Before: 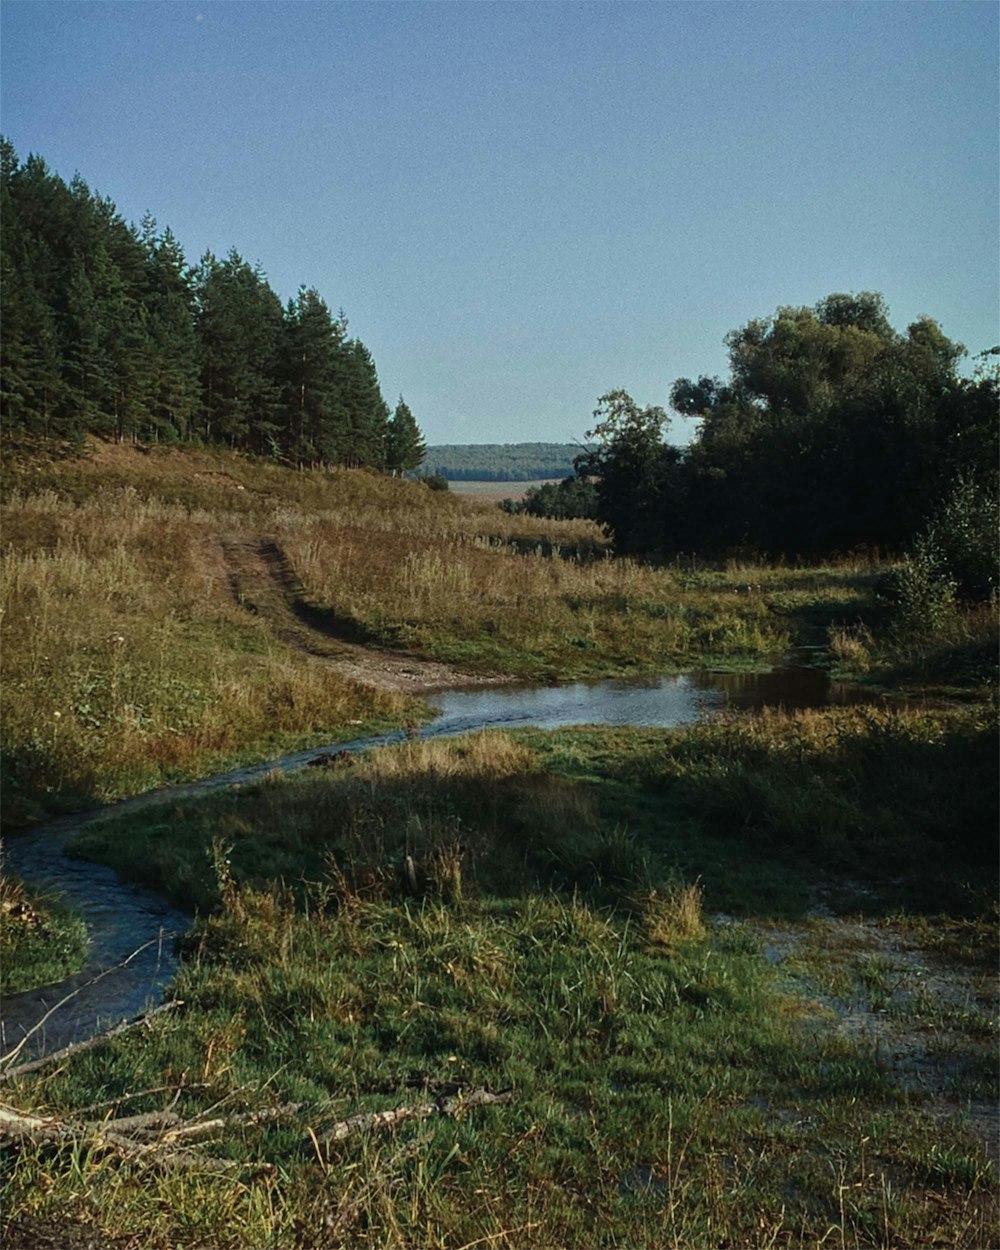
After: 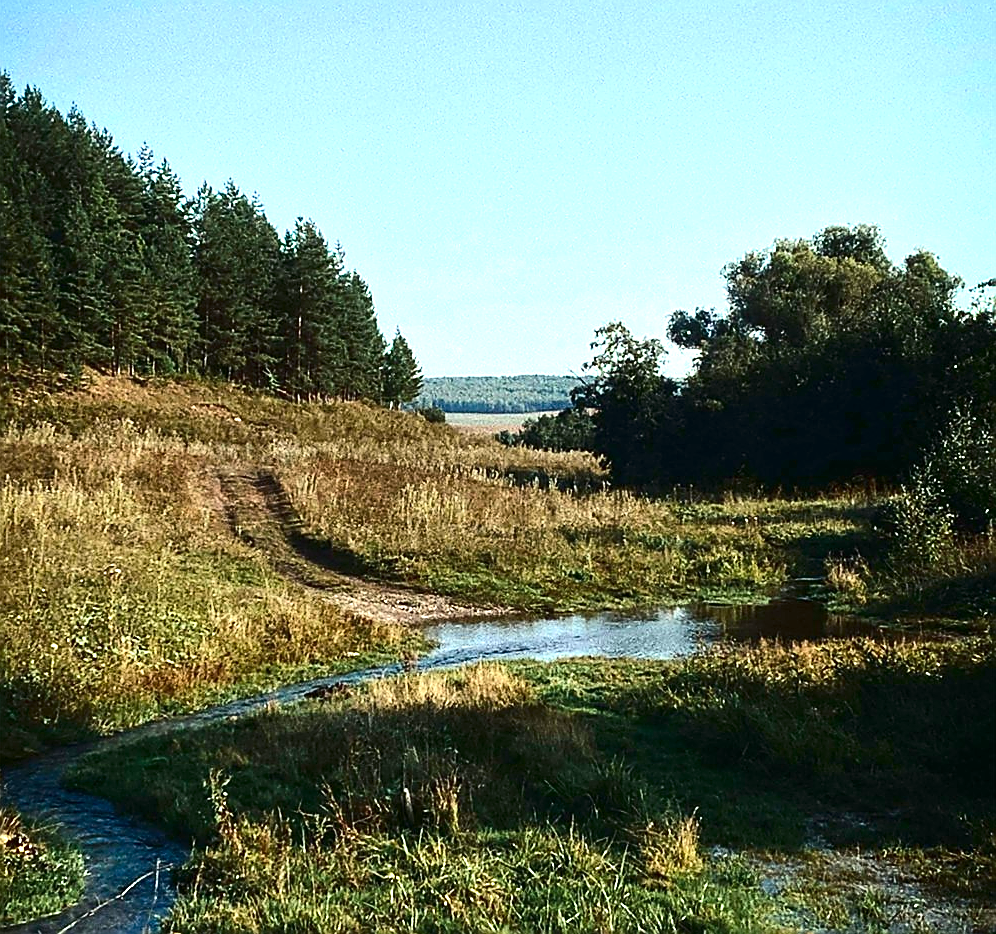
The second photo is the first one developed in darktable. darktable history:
exposure: black level correction 0, exposure 1.45 EV, compensate exposure bias true, compensate highlight preservation false
crop: left 0.387%, top 5.469%, bottom 19.809%
sharpen: radius 1.4, amount 1.25, threshold 0.7
contrast brightness saturation: contrast 0.2, brightness -0.11, saturation 0.1
